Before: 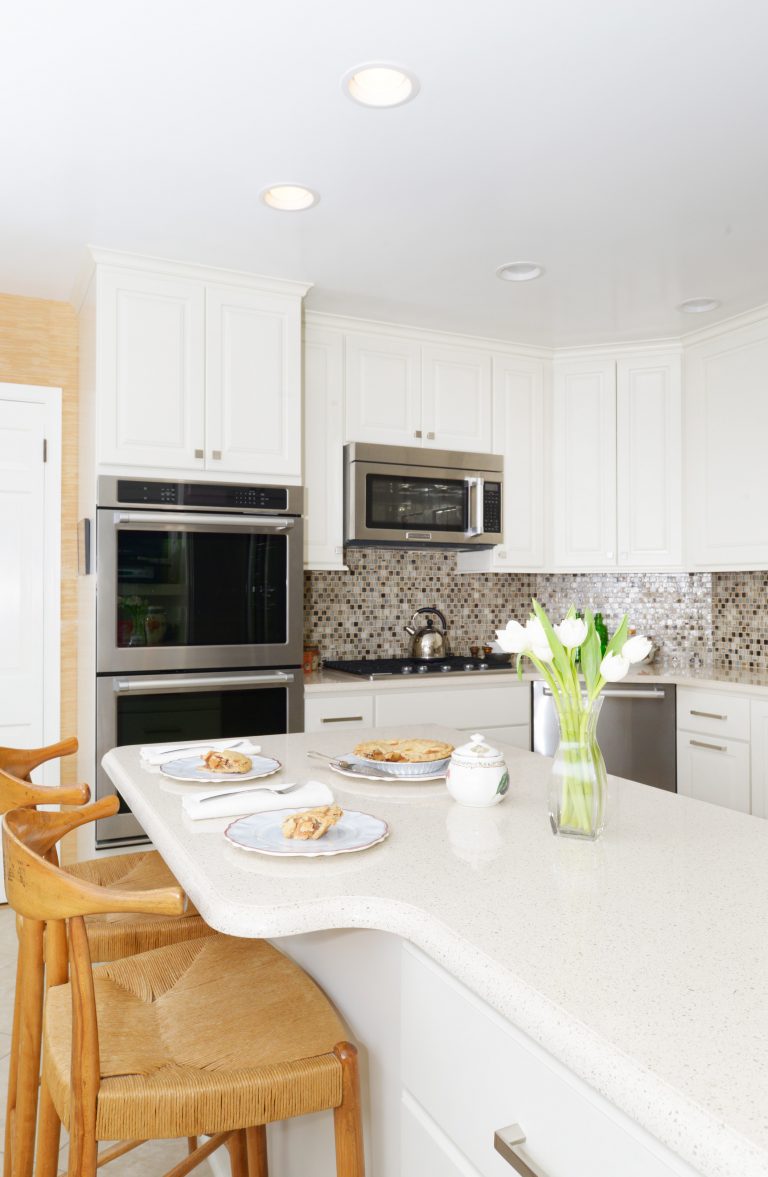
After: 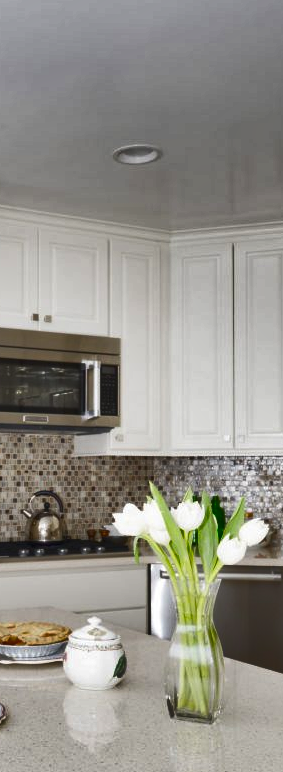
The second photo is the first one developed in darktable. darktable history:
shadows and highlights: shadows 20.91, highlights -82.73, soften with gaussian
crop and rotate: left 49.936%, top 10.094%, right 13.136%, bottom 24.256%
